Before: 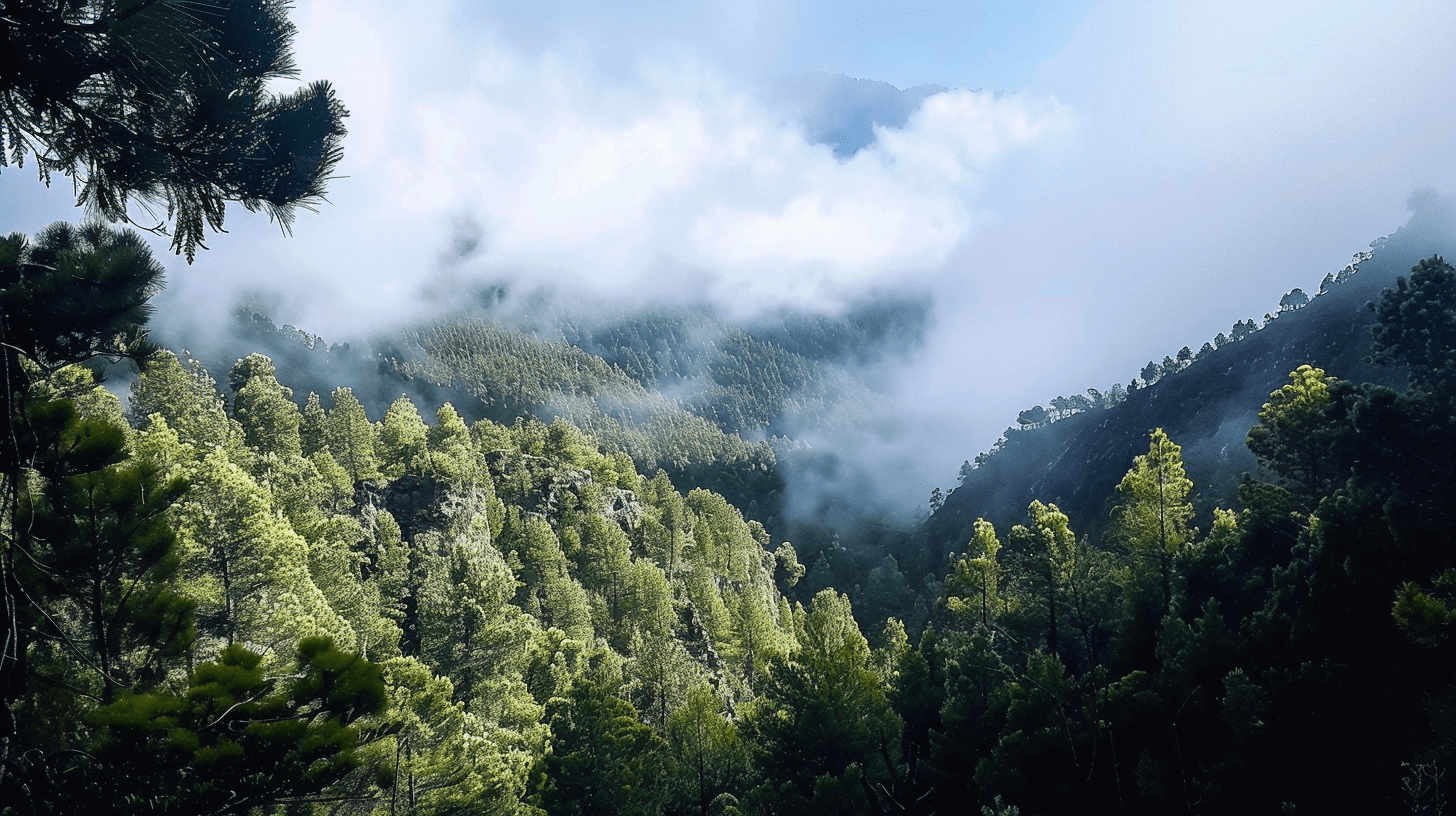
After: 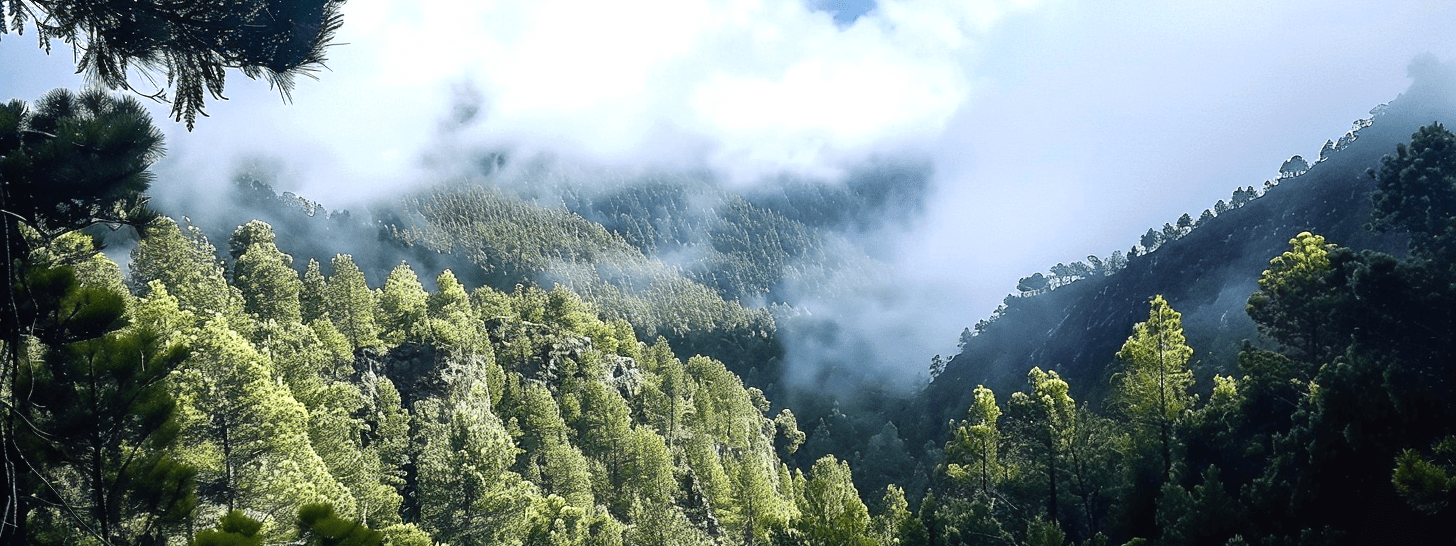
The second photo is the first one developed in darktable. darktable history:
crop: top 16.306%, bottom 16.692%
exposure: exposure 0.298 EV, compensate highlight preservation false
